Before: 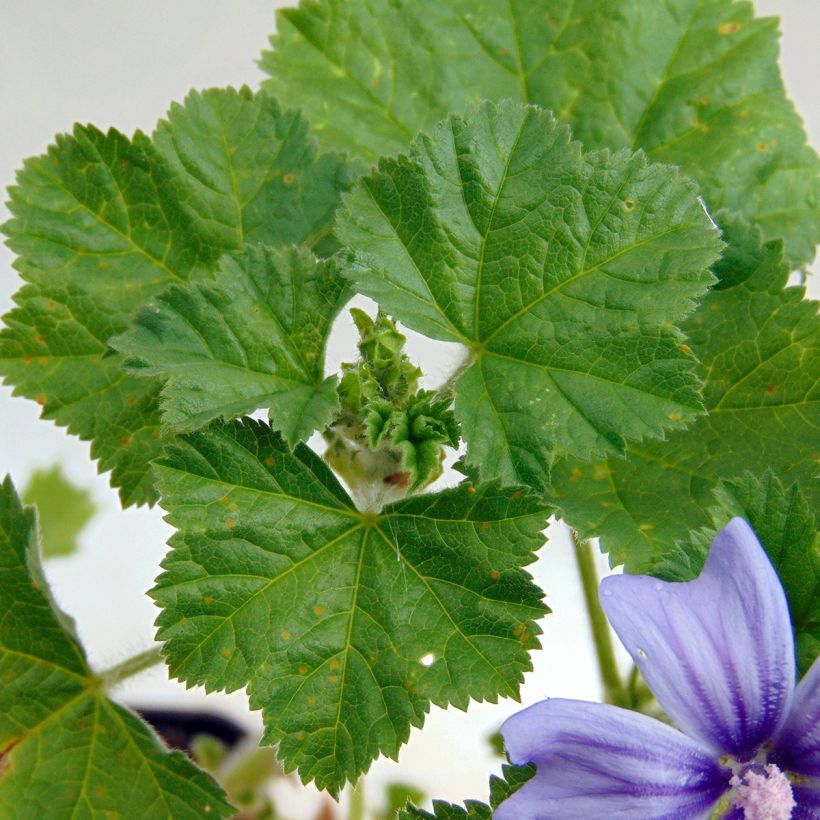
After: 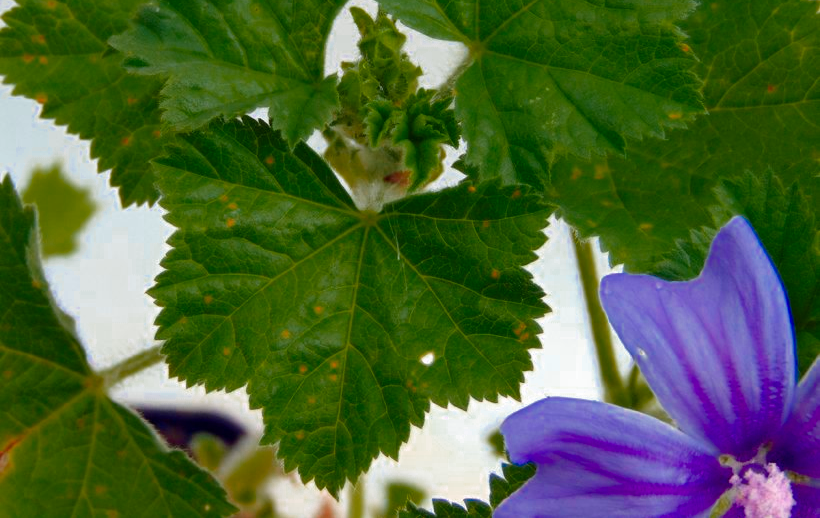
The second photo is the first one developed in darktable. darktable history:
crop and rotate: top 36.71%
color zones: curves: ch0 [(0, 0.553) (0.123, 0.58) (0.23, 0.419) (0.468, 0.155) (0.605, 0.132) (0.723, 0.063) (0.833, 0.172) (0.921, 0.468)]; ch1 [(0.025, 0.645) (0.229, 0.584) (0.326, 0.551) (0.537, 0.446) (0.599, 0.911) (0.708, 1) (0.805, 0.944)]; ch2 [(0.086, 0.468) (0.254, 0.464) (0.638, 0.564) (0.702, 0.592) (0.768, 0.564)]
